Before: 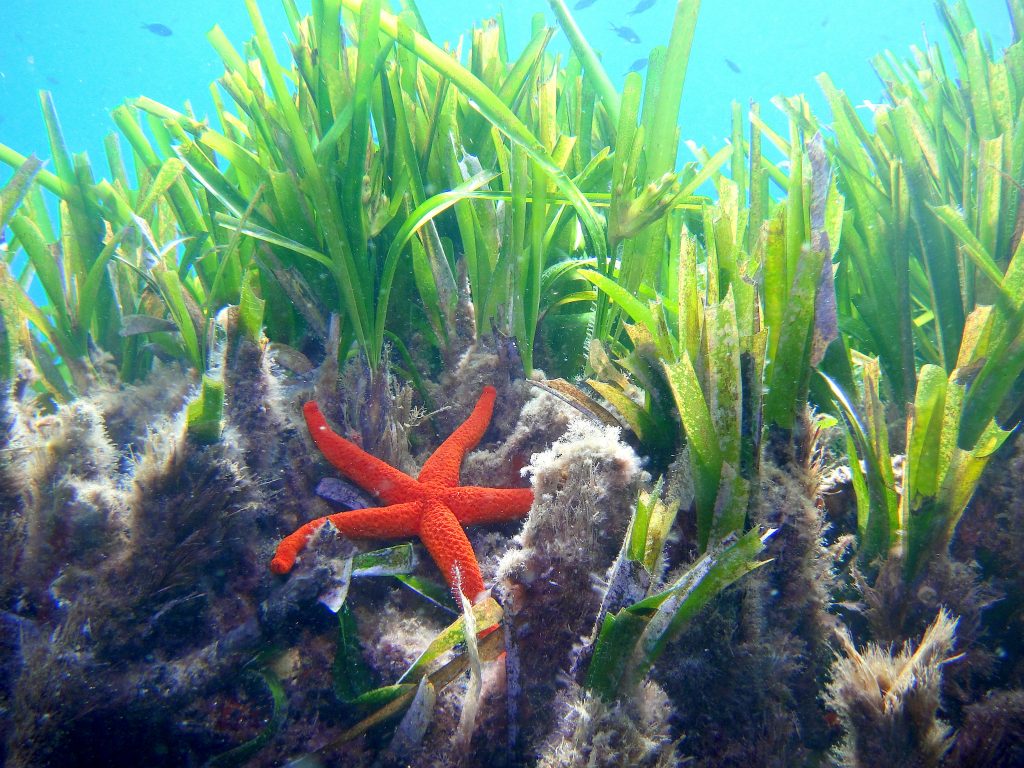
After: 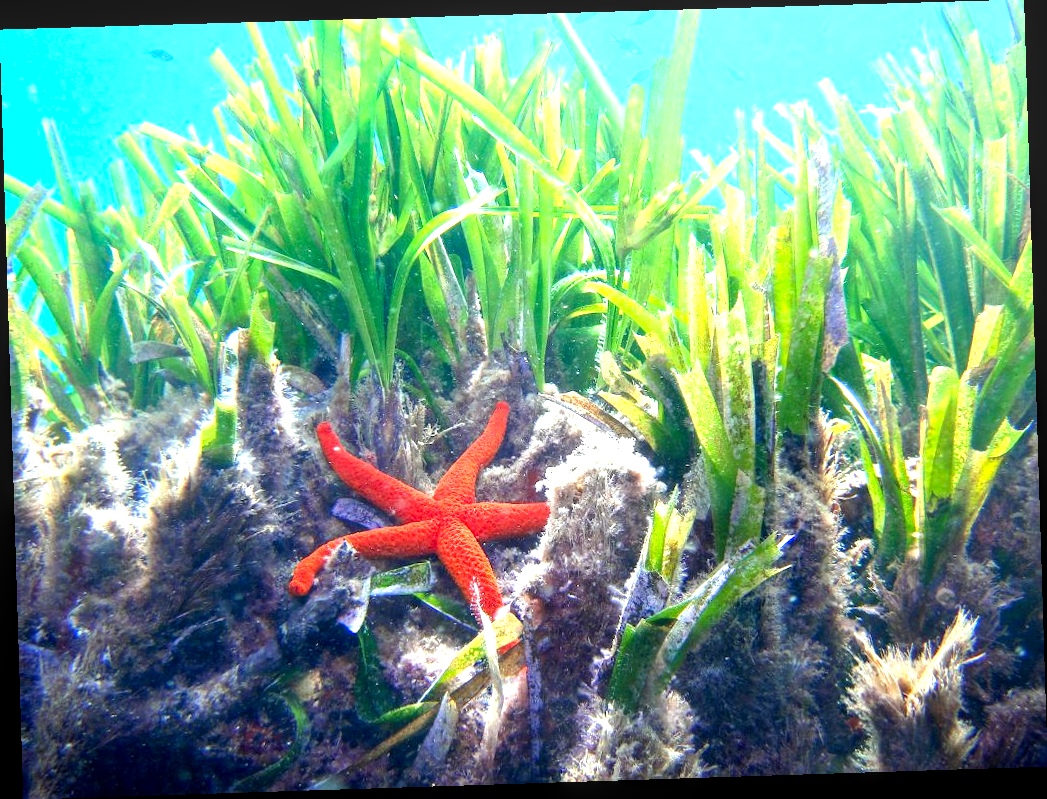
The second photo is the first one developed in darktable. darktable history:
rotate and perspective: rotation -1.77°, lens shift (horizontal) 0.004, automatic cropping off
local contrast: on, module defaults
levels: levels [0, 0.374, 0.749]
